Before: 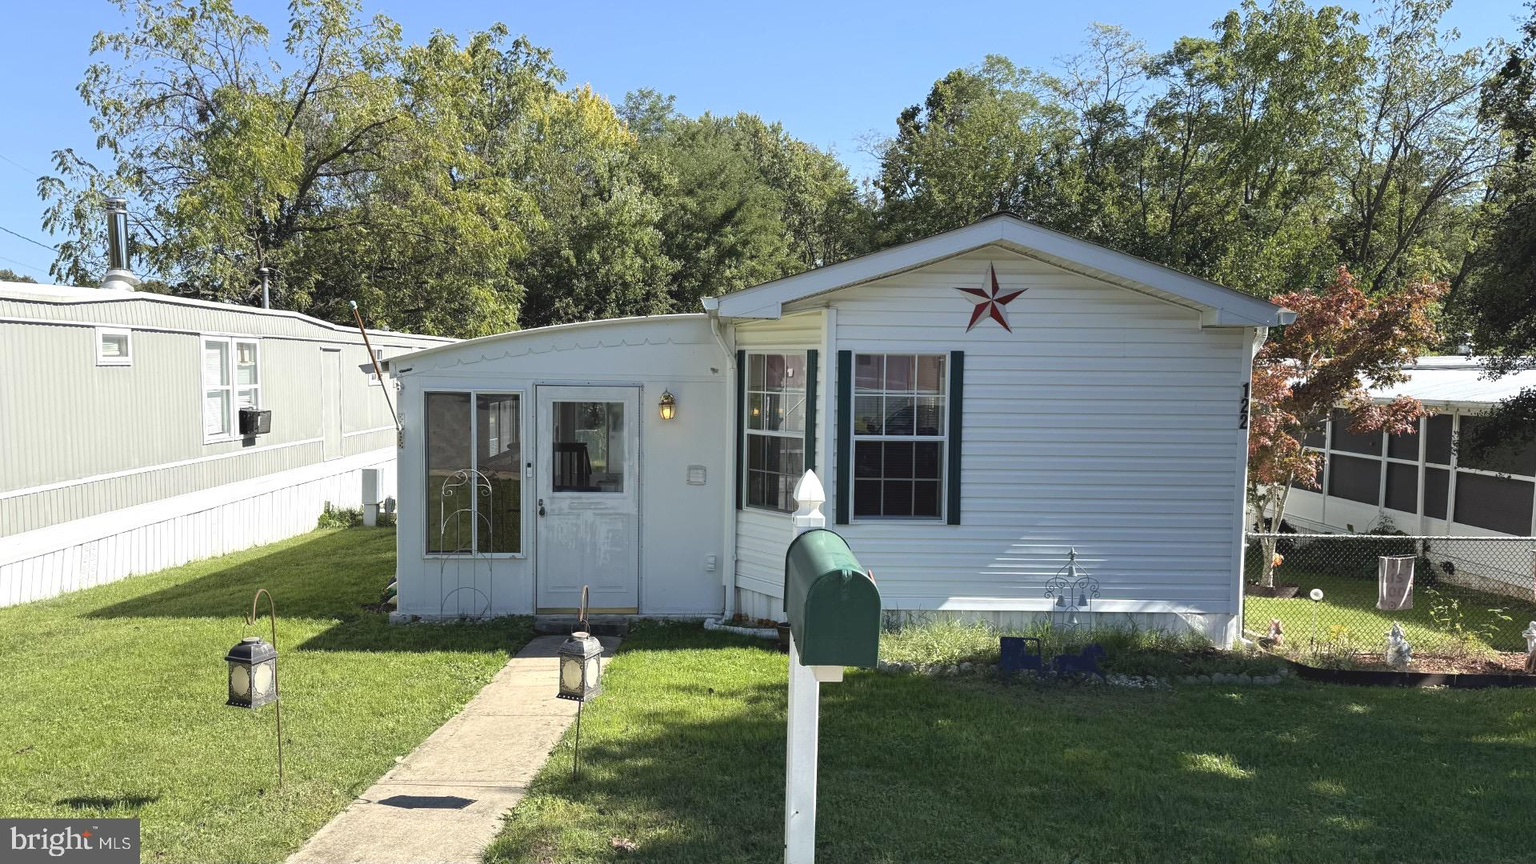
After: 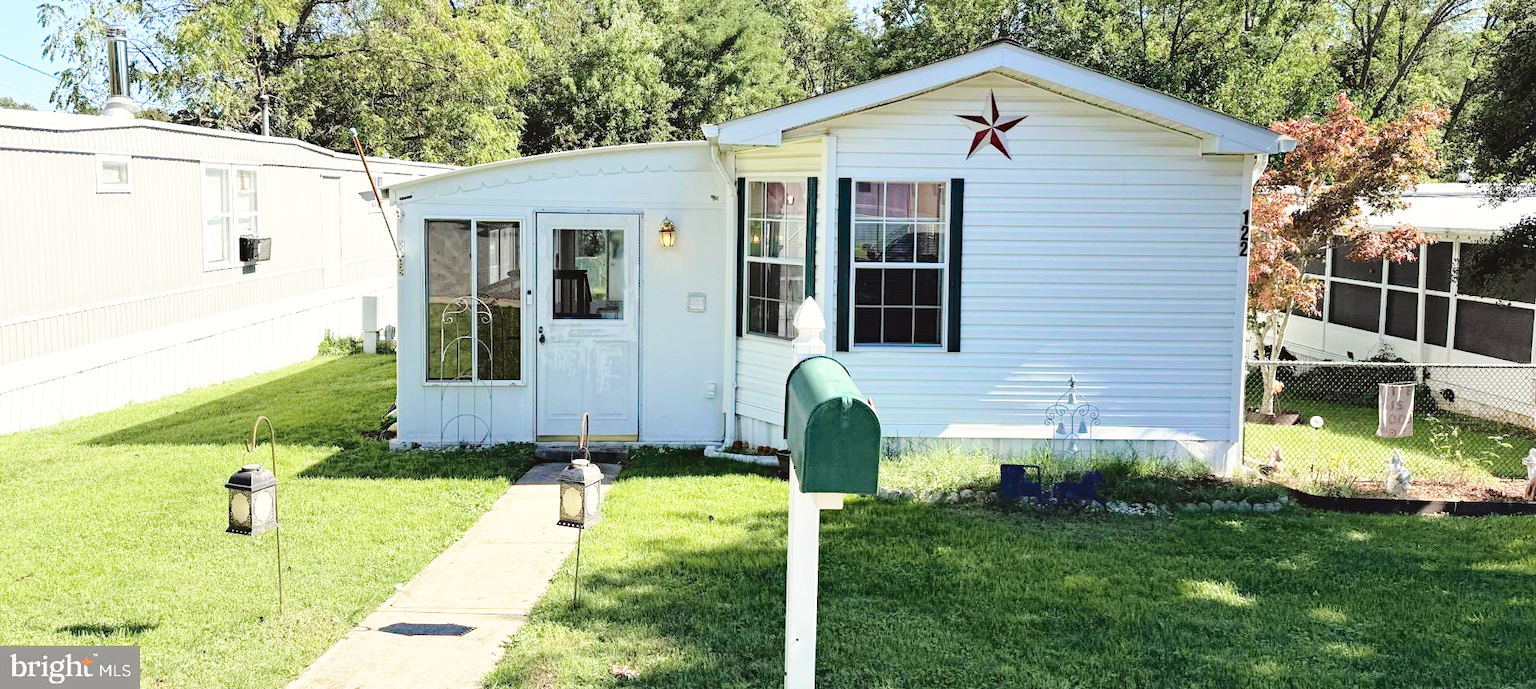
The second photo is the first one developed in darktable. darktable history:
base curve: curves: ch0 [(0, 0) (0.032, 0.037) (0.105, 0.228) (0.435, 0.76) (0.856, 0.983) (1, 1)], preserve colors none
crop and rotate: top 20.182%
haze removal: compatibility mode true, adaptive false
tone curve: curves: ch0 [(0, 0.01) (0.052, 0.045) (0.136, 0.133) (0.275, 0.35) (0.43, 0.54) (0.676, 0.751) (0.89, 0.919) (1, 1)]; ch1 [(0, 0) (0.094, 0.081) (0.285, 0.299) (0.385, 0.403) (0.447, 0.429) (0.495, 0.496) (0.544, 0.552) (0.589, 0.612) (0.722, 0.728) (1, 1)]; ch2 [(0, 0) (0.257, 0.217) (0.43, 0.421) (0.498, 0.507) (0.531, 0.544) (0.56, 0.579) (0.625, 0.642) (1, 1)], color space Lab, independent channels, preserve colors none
color zones: curves: ch1 [(0, 0.469) (0.01, 0.469) (0.12, 0.446) (0.248, 0.469) (0.5, 0.5) (0.748, 0.5) (0.99, 0.469) (1, 0.469)]
